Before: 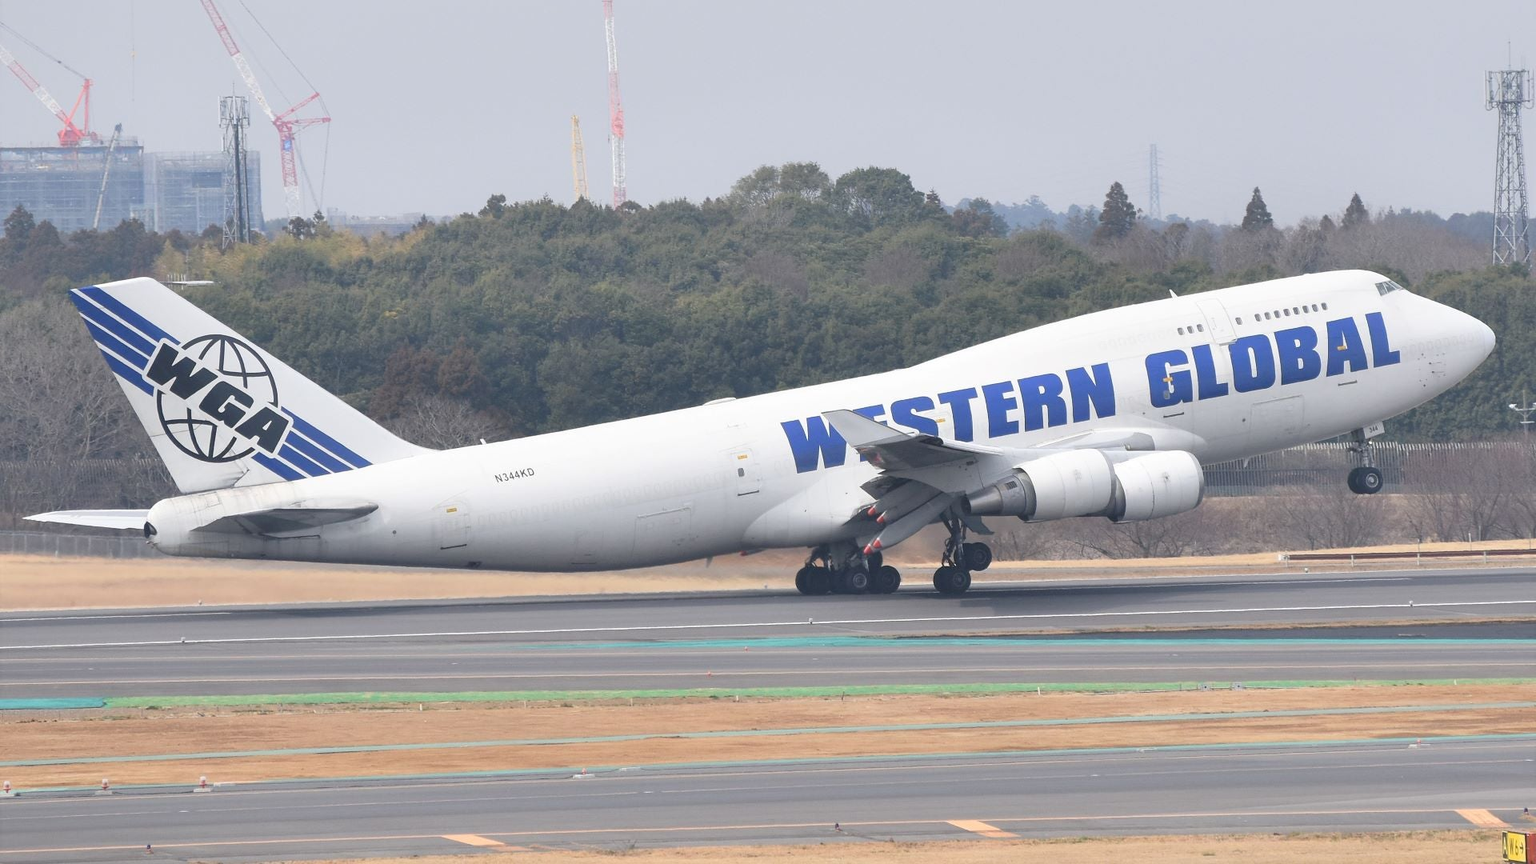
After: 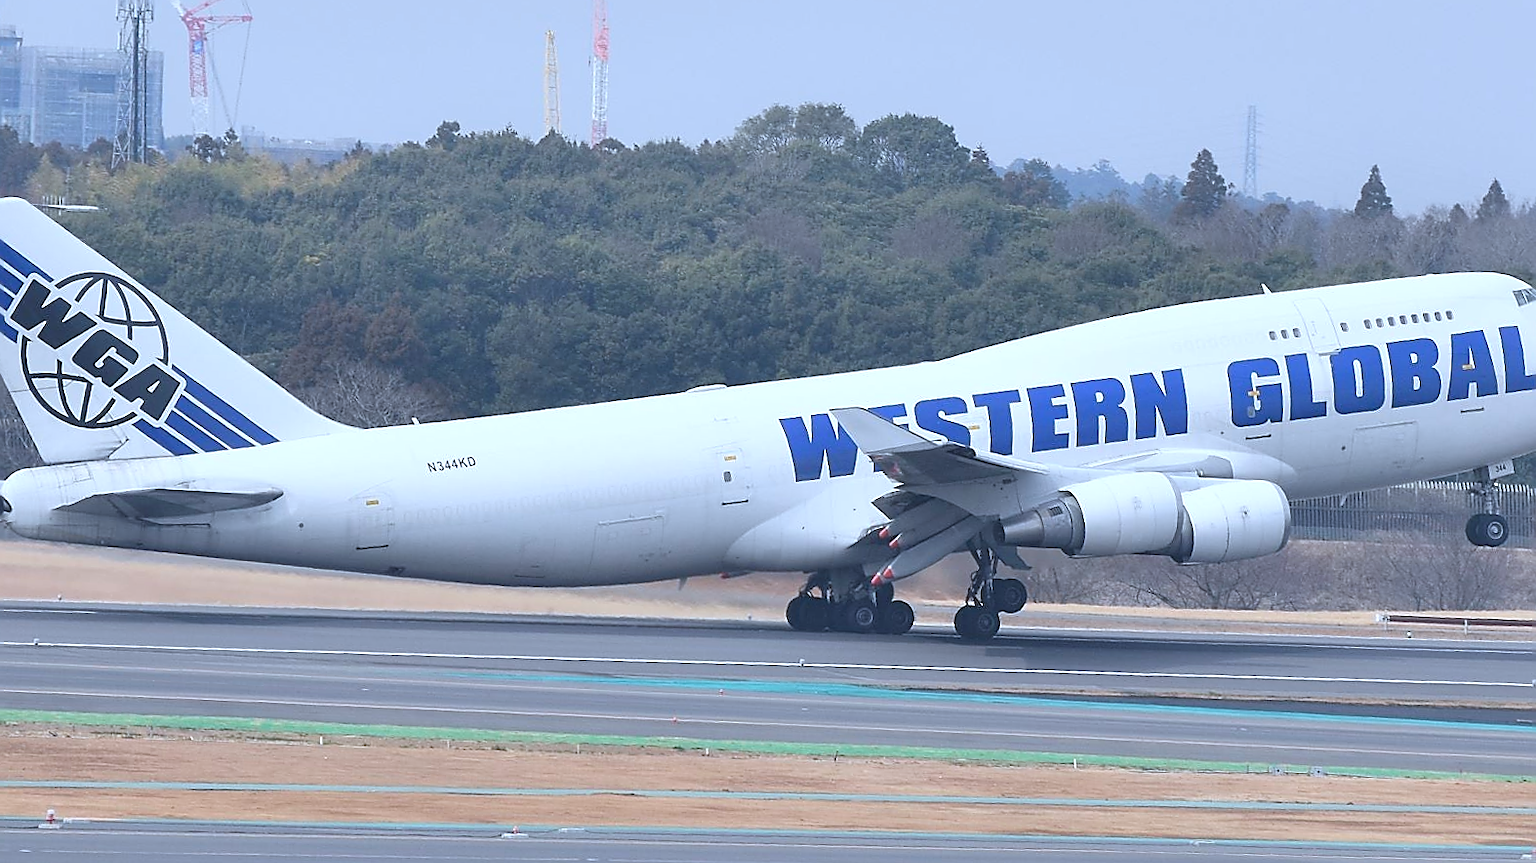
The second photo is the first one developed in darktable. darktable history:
color calibration: x 0.38, y 0.39, temperature 4086.04 K
sharpen: radius 1.4, amount 1.25, threshold 0.7
crop and rotate: angle -3.27°, left 5.211%, top 5.211%, right 4.607%, bottom 4.607%
